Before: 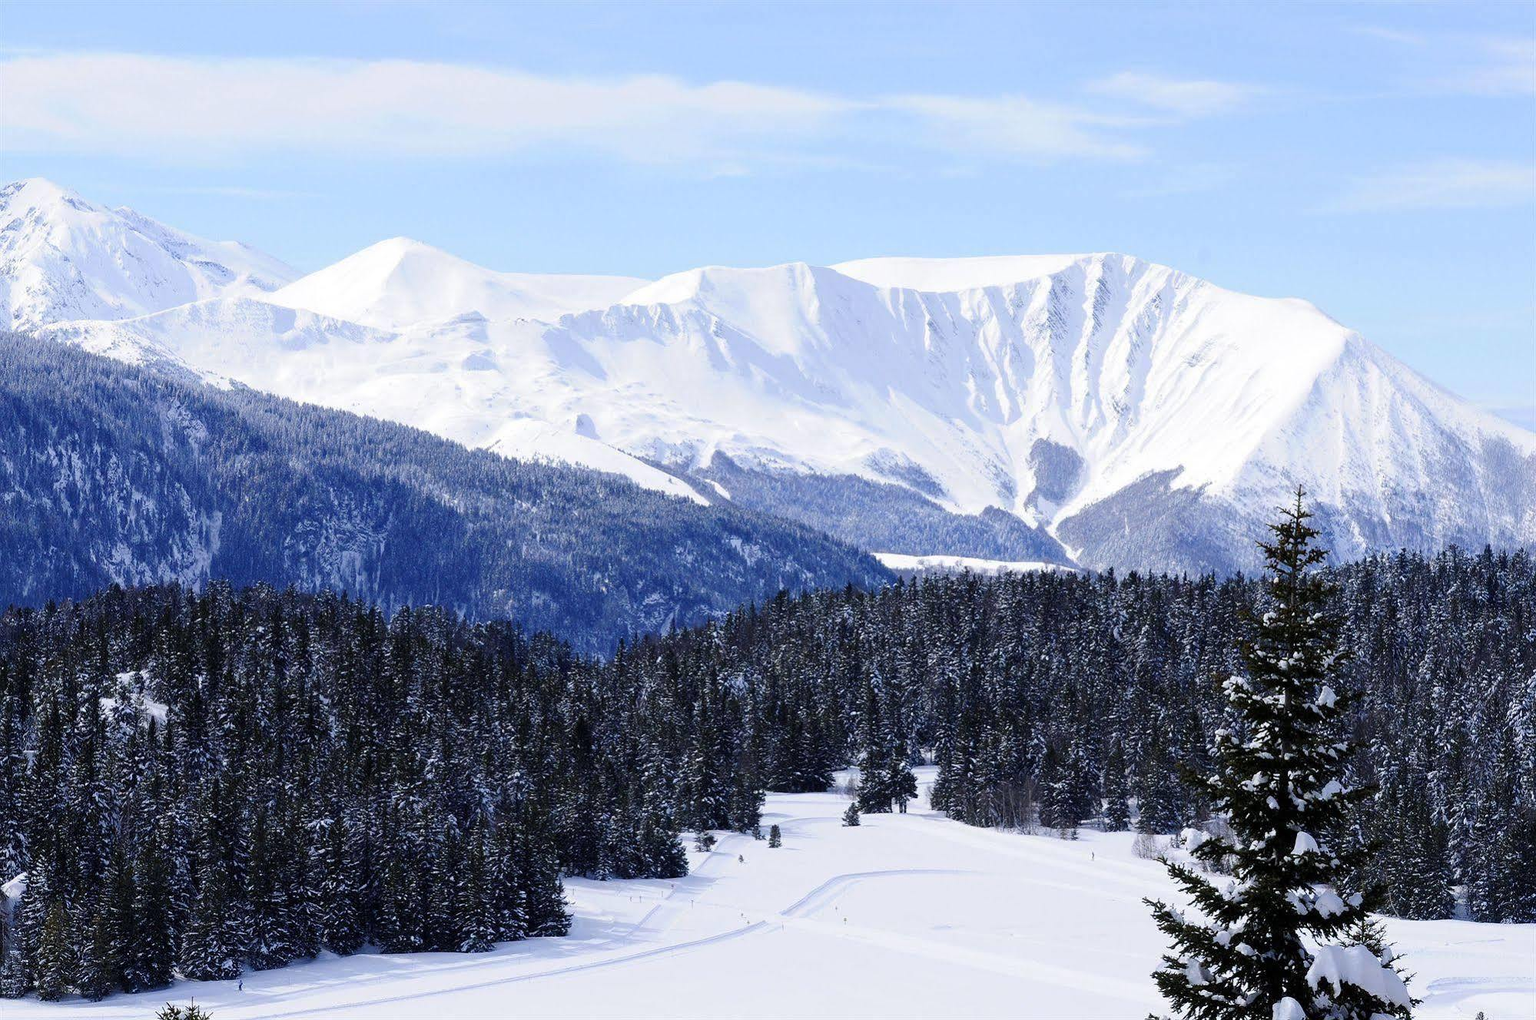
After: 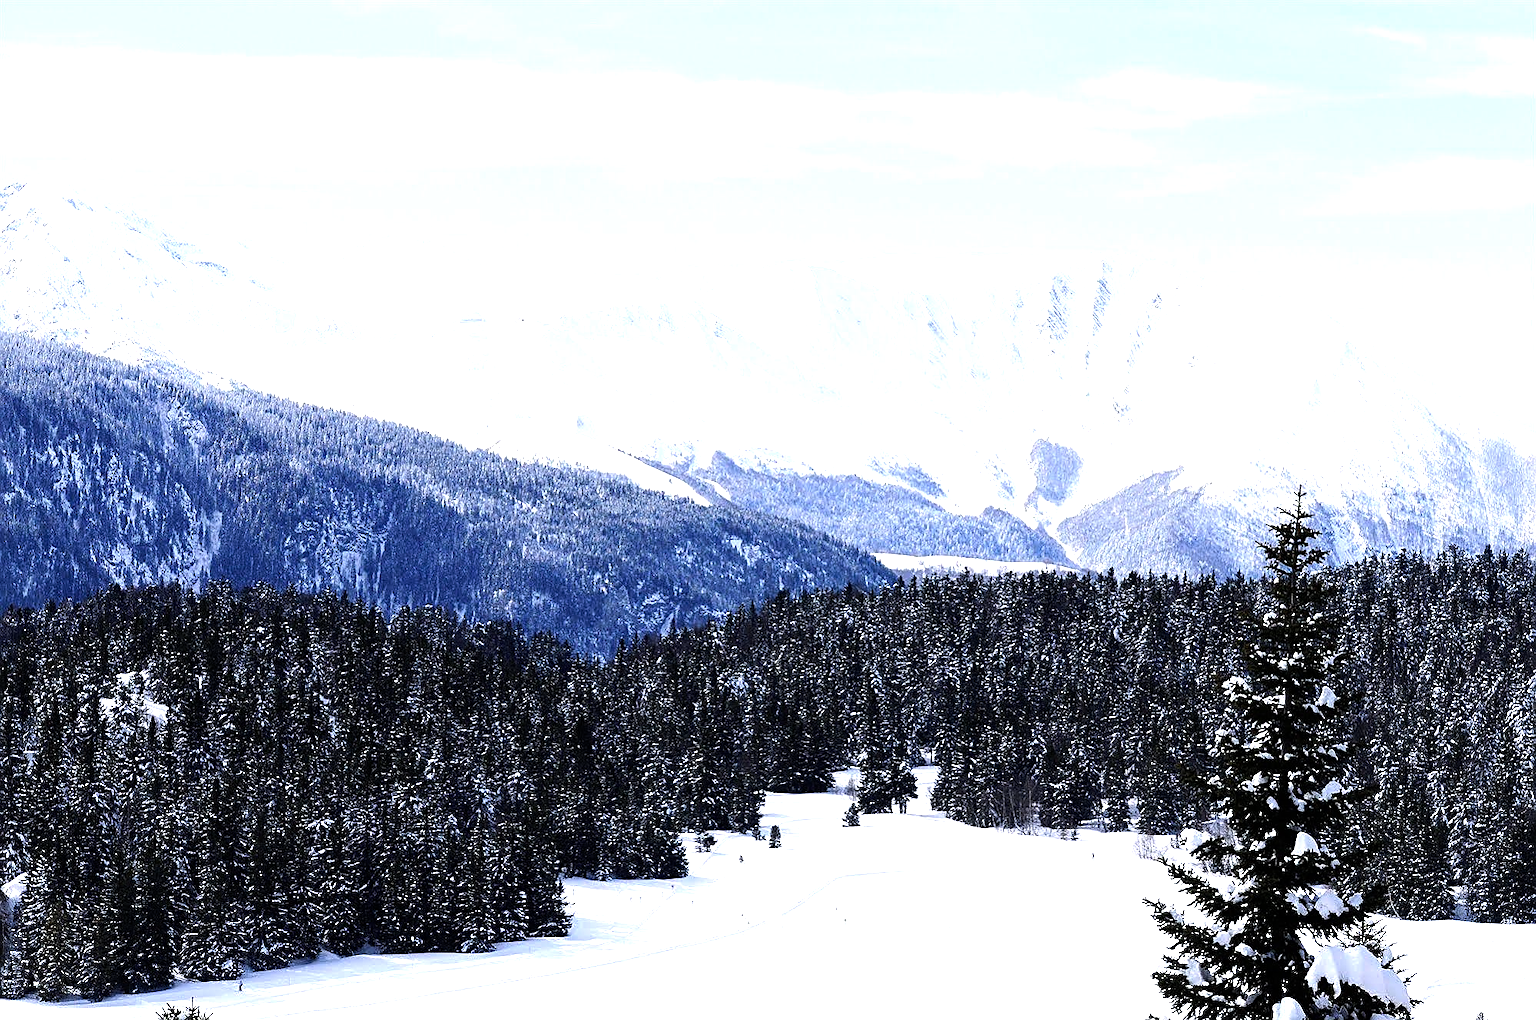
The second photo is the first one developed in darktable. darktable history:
sharpen: on, module defaults
tone equalizer: -8 EV -1.07 EV, -7 EV -1.01 EV, -6 EV -0.897 EV, -5 EV -0.568 EV, -3 EV 0.583 EV, -2 EV 0.883 EV, -1 EV 0.993 EV, +0 EV 1.05 EV, edges refinement/feathering 500, mask exposure compensation -1.57 EV, preserve details no
